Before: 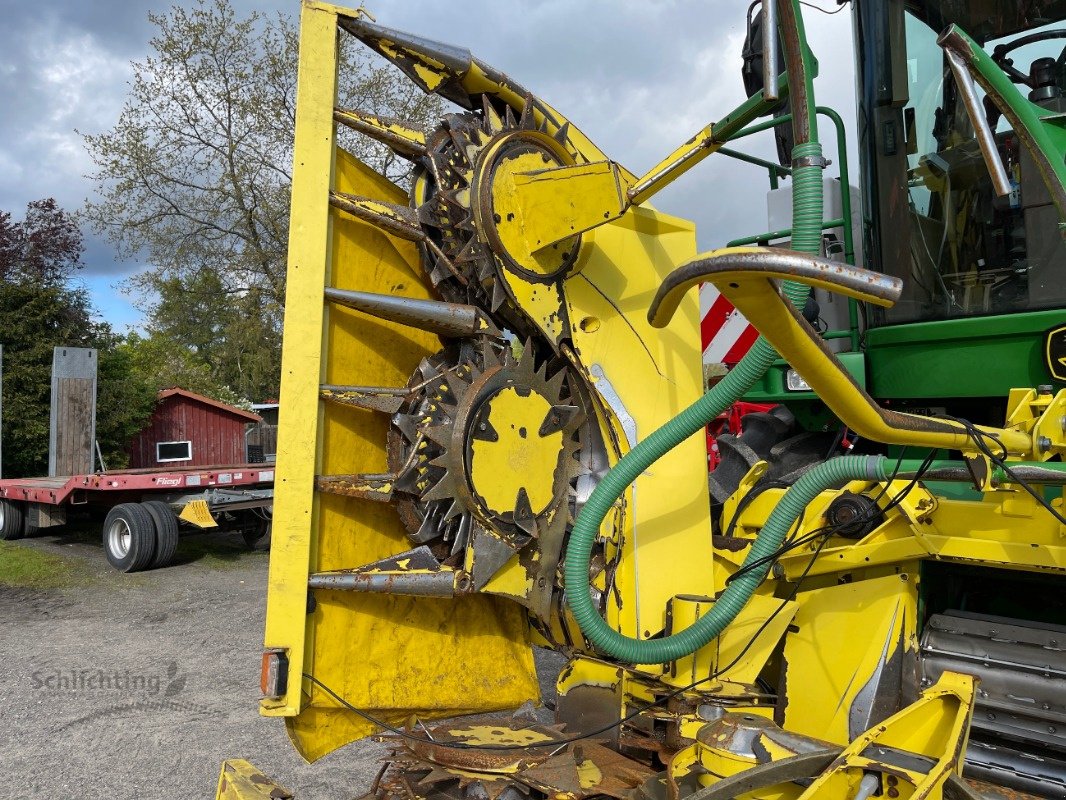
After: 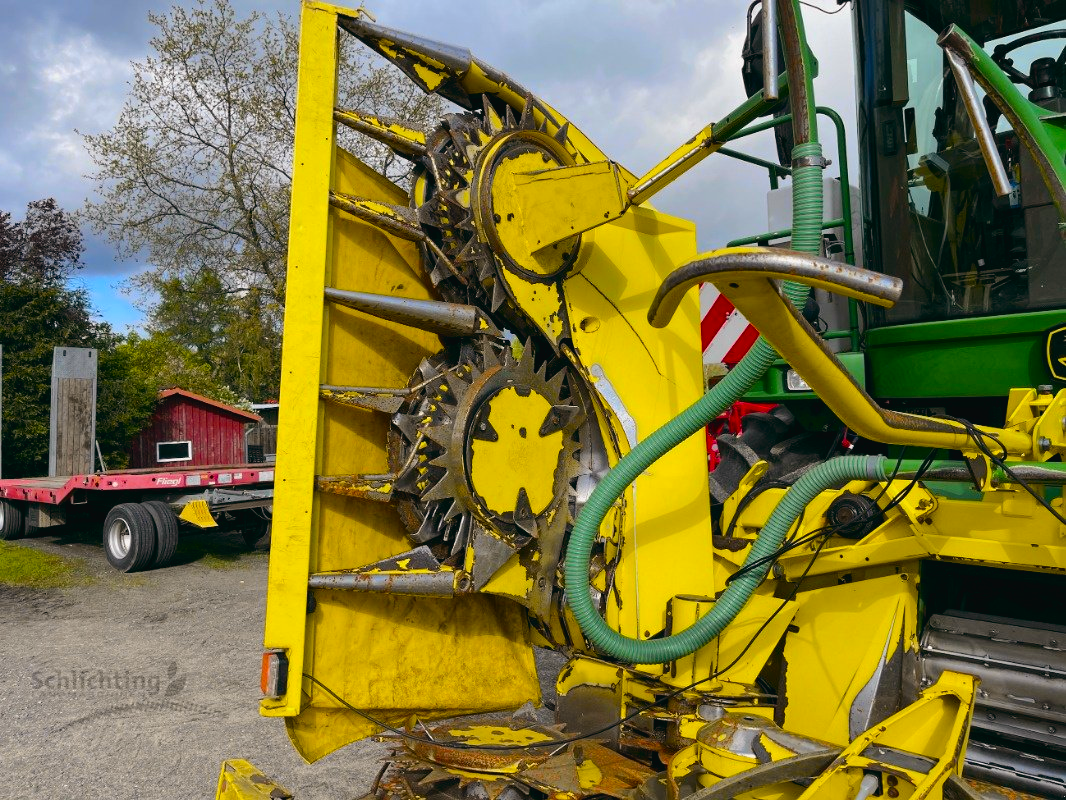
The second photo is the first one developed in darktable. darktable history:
color balance: lift [1, 0.998, 1.001, 1.002], gamma [1, 1.02, 1, 0.98], gain [1, 1.02, 1.003, 0.98]
color balance rgb: linear chroma grading › global chroma 8.33%, perceptual saturation grading › global saturation 18.52%, global vibrance 7.87%
tone curve: curves: ch0 [(0, 0.021) (0.049, 0.044) (0.157, 0.131) (0.365, 0.359) (0.499, 0.517) (0.675, 0.667) (0.856, 0.83) (1, 0.969)]; ch1 [(0, 0) (0.302, 0.309) (0.433, 0.443) (0.472, 0.47) (0.502, 0.503) (0.527, 0.516) (0.564, 0.557) (0.614, 0.645) (0.677, 0.722) (0.859, 0.889) (1, 1)]; ch2 [(0, 0) (0.33, 0.301) (0.447, 0.44) (0.487, 0.496) (0.502, 0.501) (0.535, 0.537) (0.565, 0.558) (0.608, 0.624) (1, 1)], color space Lab, independent channels, preserve colors none
